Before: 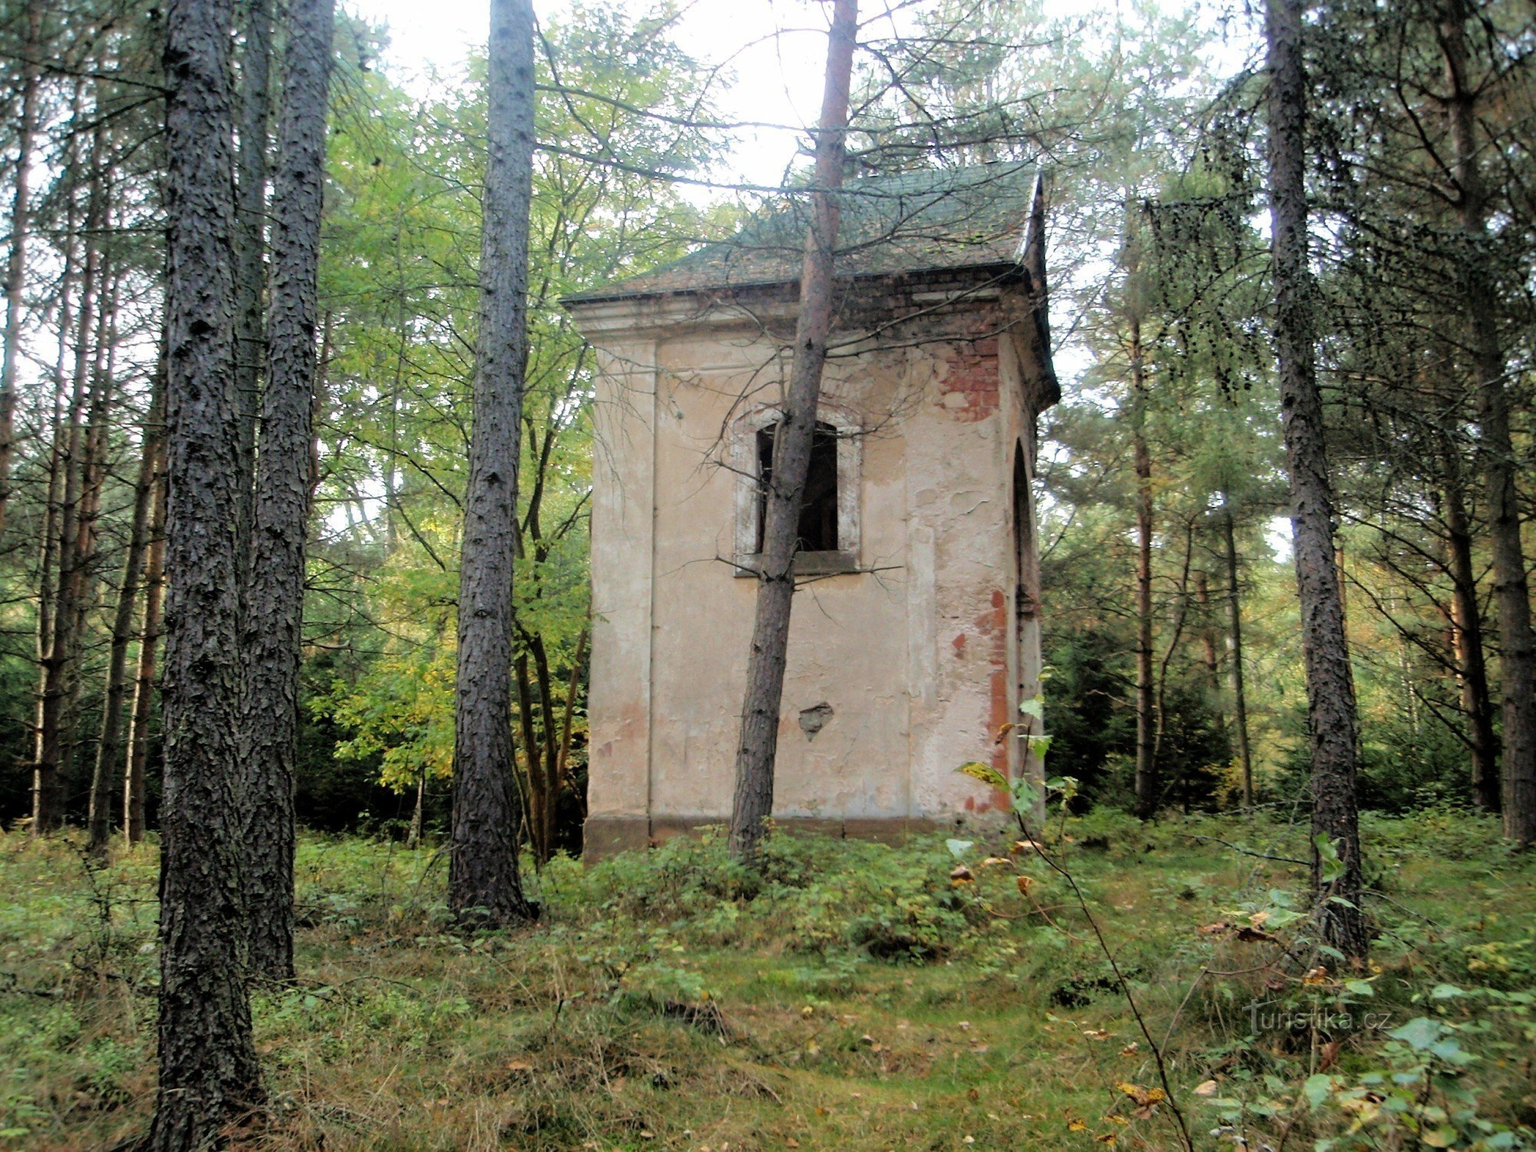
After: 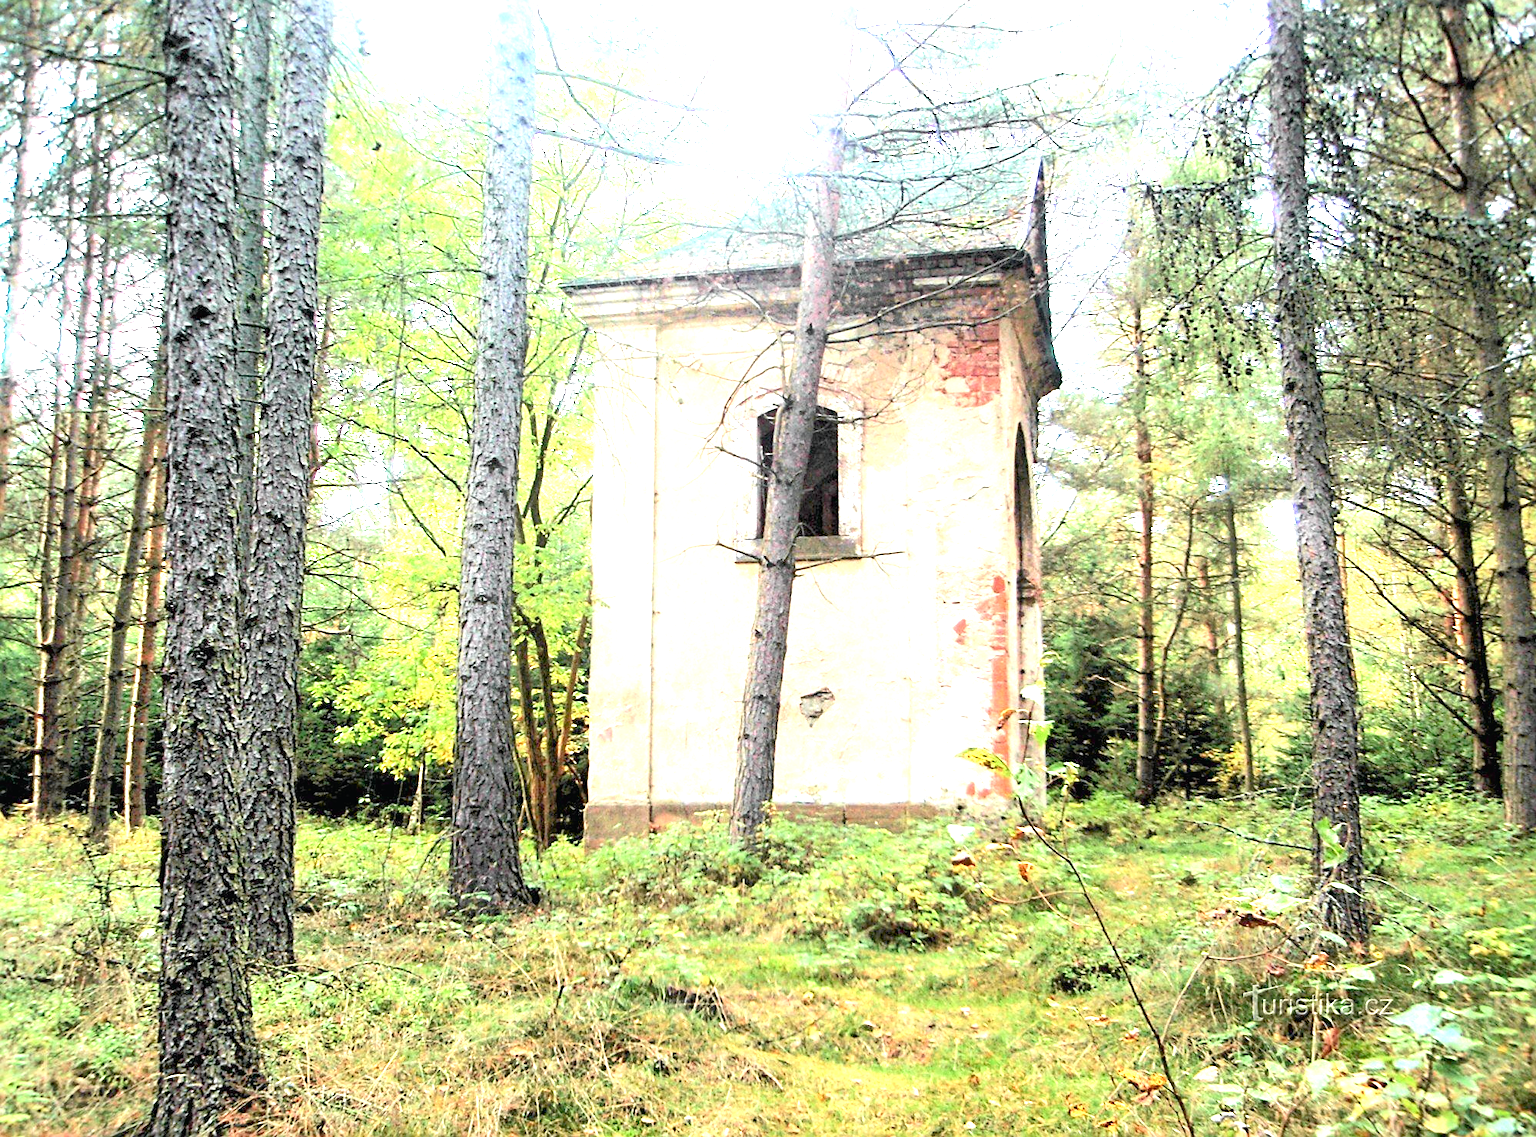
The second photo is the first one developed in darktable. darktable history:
tone equalizer: -7 EV 0.155 EV, -6 EV 0.585 EV, -5 EV 1.12 EV, -4 EV 1.3 EV, -3 EV 1.15 EV, -2 EV 0.6 EV, -1 EV 0.167 EV
crop: top 1.371%, right 0.097%
exposure: exposure 2.017 EV, compensate exposure bias true, compensate highlight preservation false
tone curve: curves: ch0 [(0, 0.015) (0.037, 0.032) (0.131, 0.113) (0.275, 0.26) (0.497, 0.505) (0.617, 0.643) (0.704, 0.735) (0.813, 0.842) (0.911, 0.931) (0.997, 1)]; ch1 [(0, 0) (0.301, 0.3) (0.444, 0.438) (0.493, 0.494) (0.501, 0.5) (0.534, 0.543) (0.582, 0.605) (0.658, 0.687) (0.746, 0.79) (1, 1)]; ch2 [(0, 0) (0.246, 0.234) (0.36, 0.356) (0.415, 0.426) (0.476, 0.492) (0.502, 0.499) (0.525, 0.517) (0.533, 0.534) (0.586, 0.598) (0.634, 0.643) (0.706, 0.717) (0.853, 0.83) (1, 0.951)], color space Lab, independent channels
sharpen: on, module defaults
